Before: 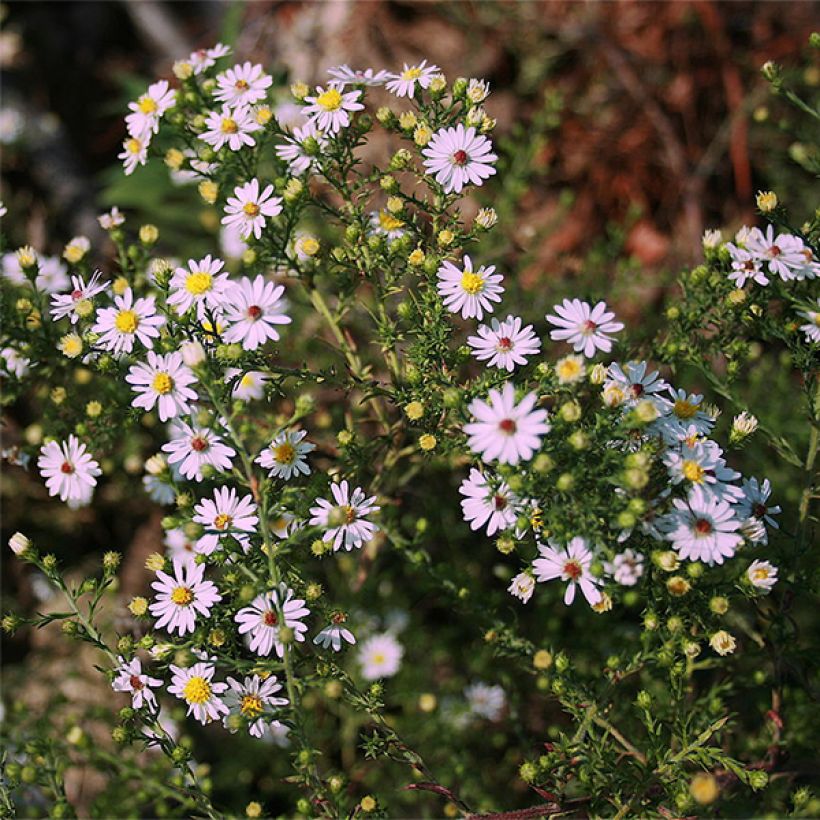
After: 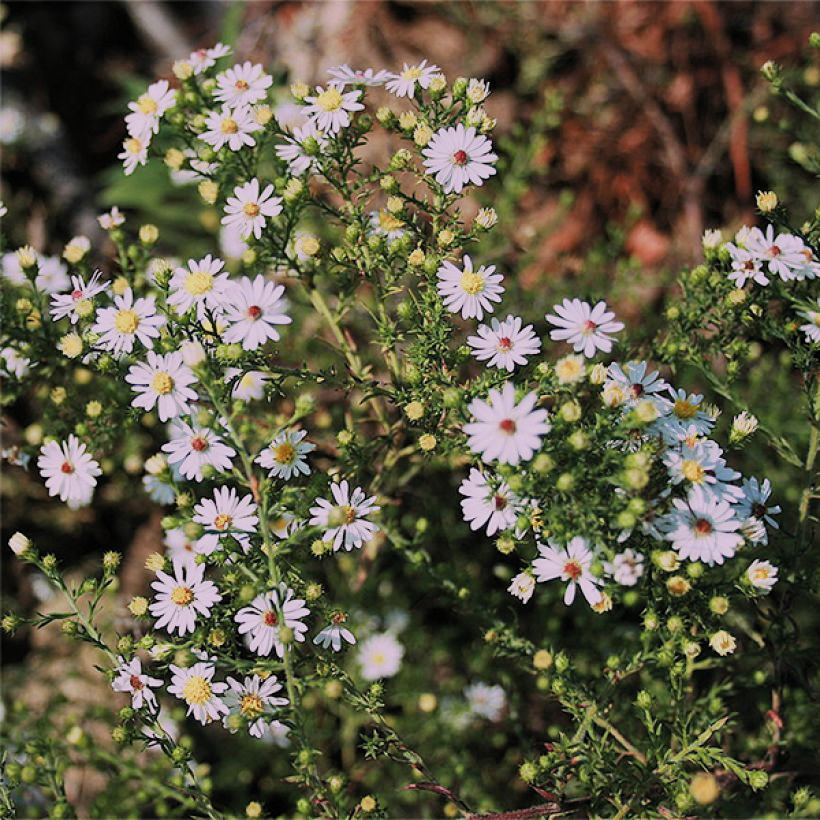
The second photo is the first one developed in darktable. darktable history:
exposure: black level correction 0, exposure 0.393 EV, compensate exposure bias true, compensate highlight preservation false
shadows and highlights: shadows 37.57, highlights -26.71, soften with gaussian
filmic rgb: black relative exposure -7.65 EV, white relative exposure 4.56 EV, threshold 5.98 EV, hardness 3.61, color science v5 (2021), contrast in shadows safe, contrast in highlights safe, enable highlight reconstruction true
